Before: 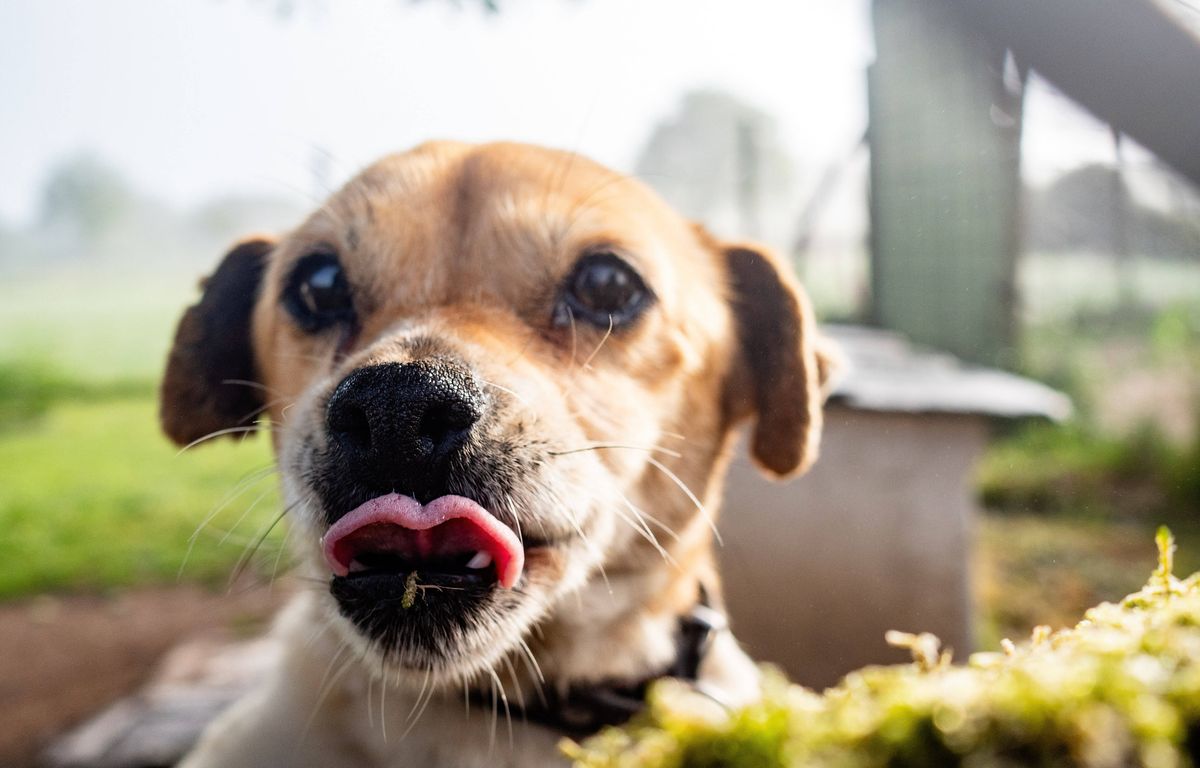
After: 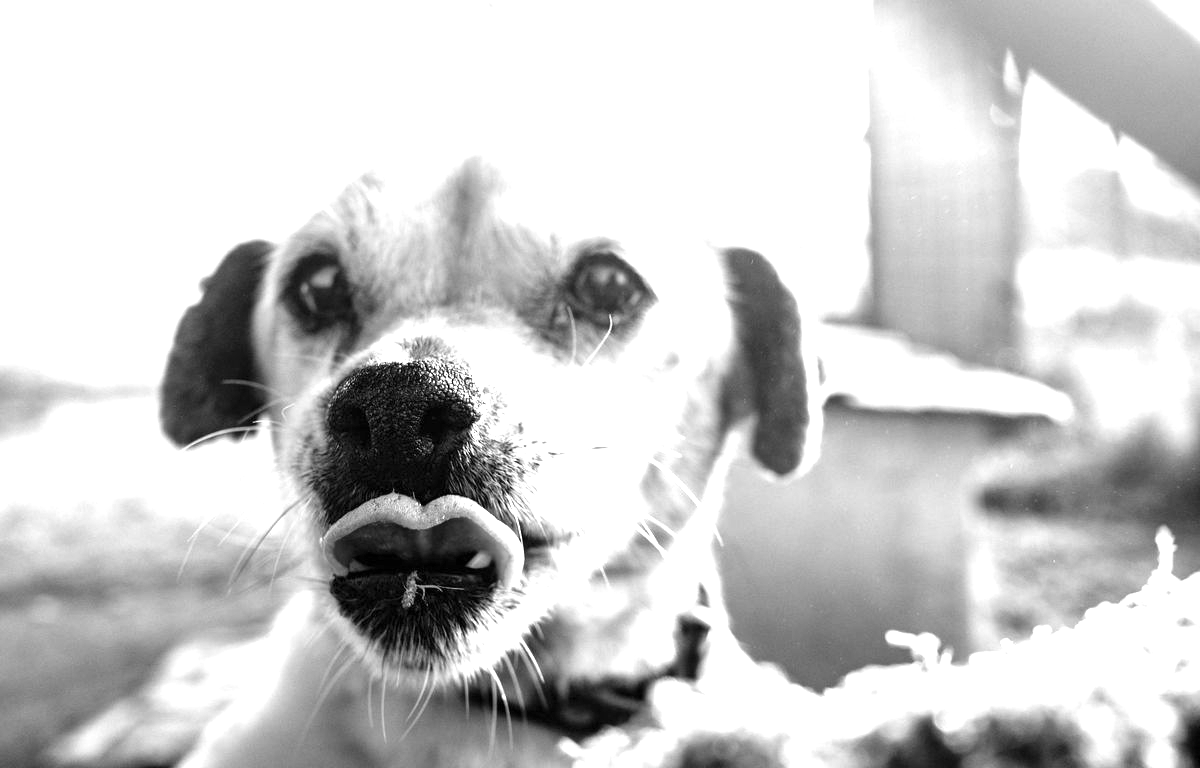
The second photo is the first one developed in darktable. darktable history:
contrast brightness saturation: saturation -1
exposure: exposure 1.25 EV, compensate exposure bias true, compensate highlight preservation false
